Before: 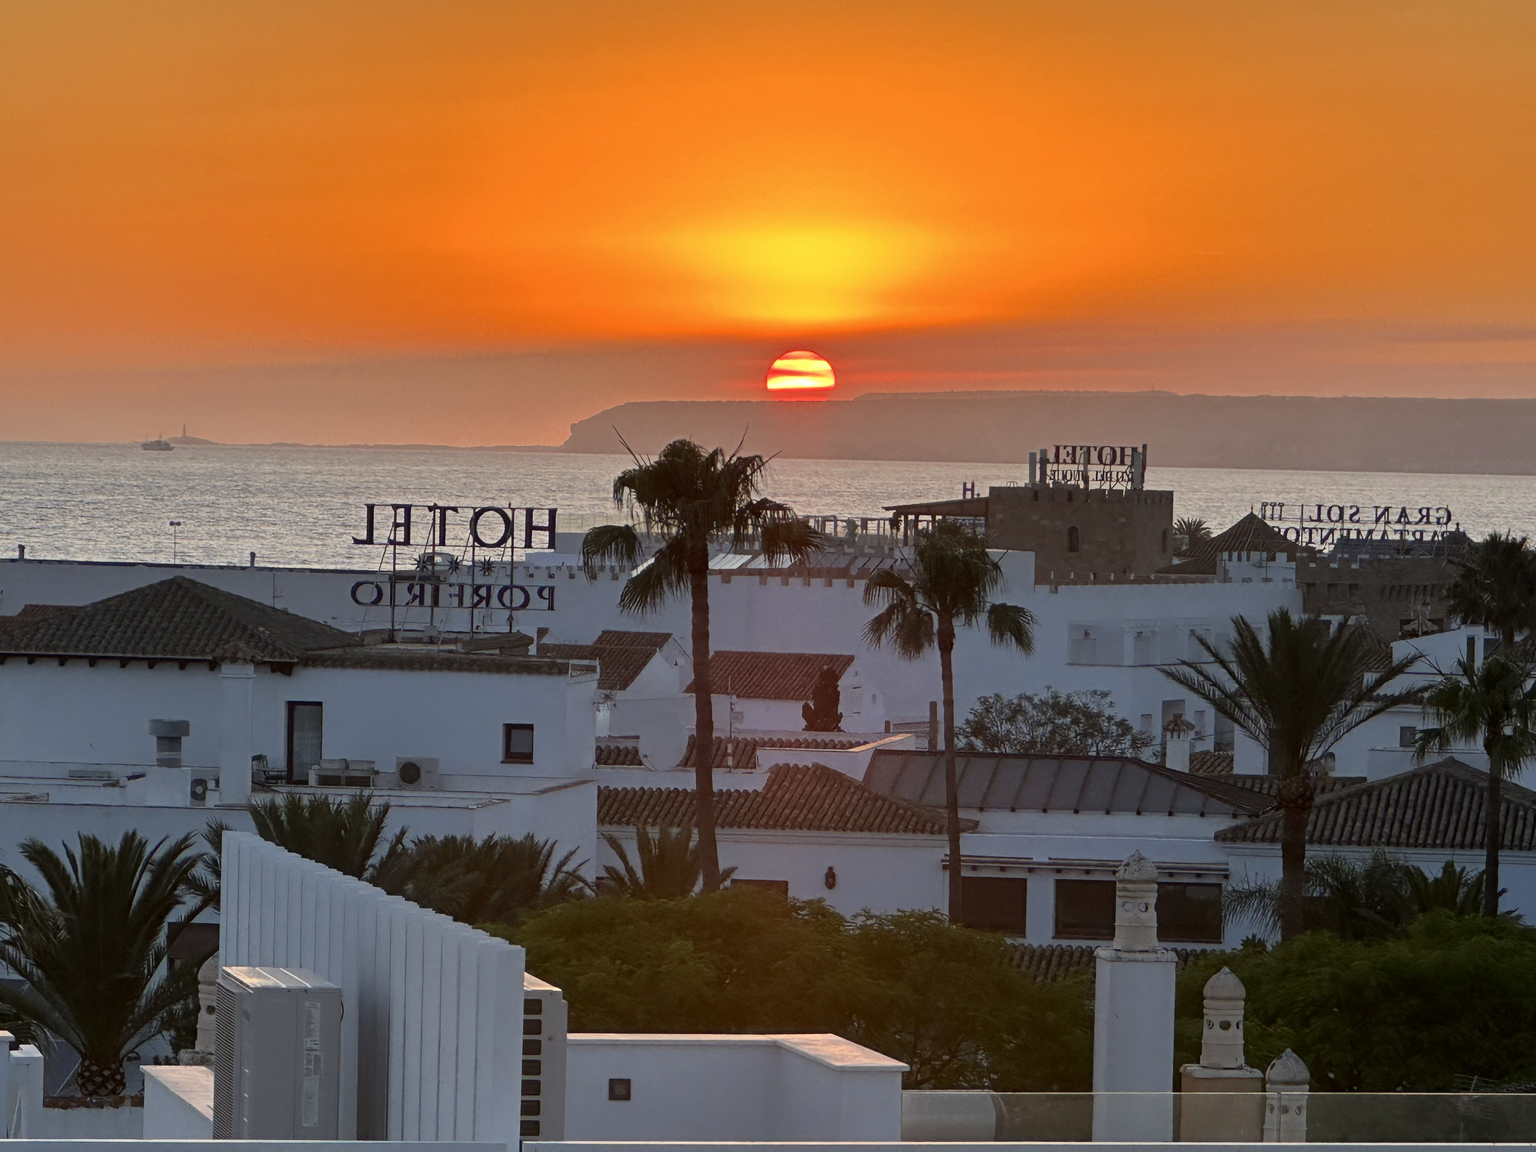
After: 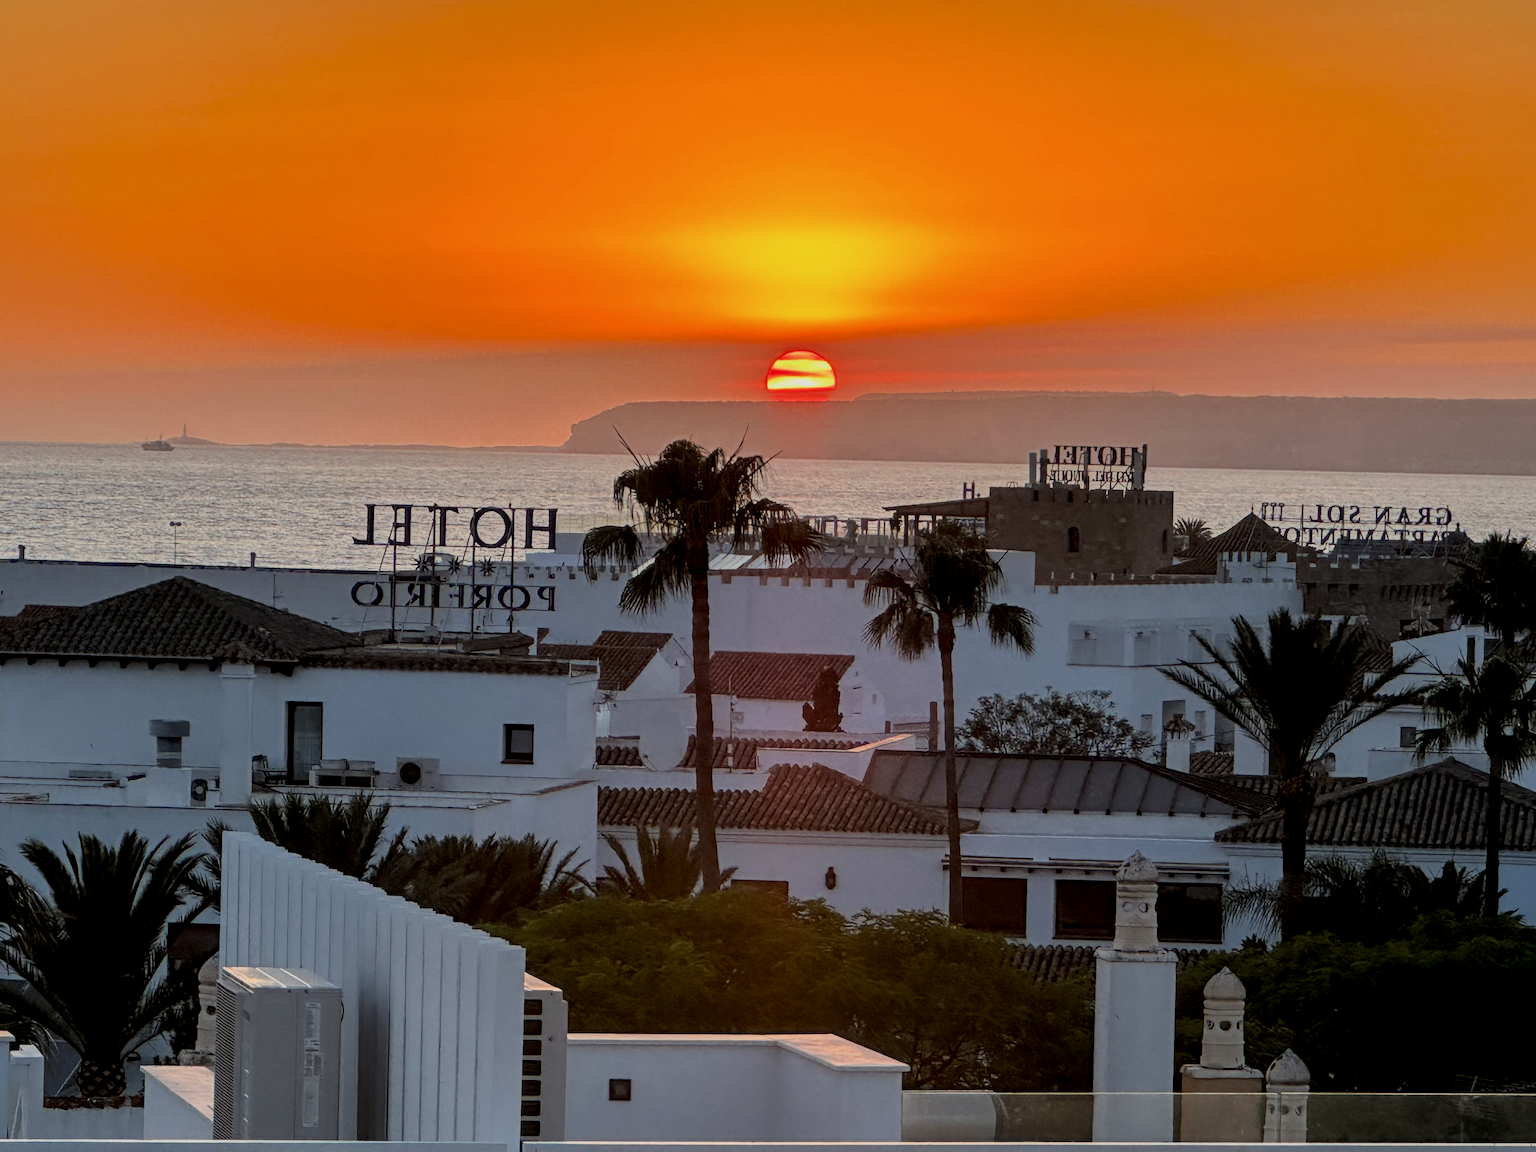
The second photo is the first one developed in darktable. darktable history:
local contrast: detail 130%
filmic rgb: black relative exposure -7.65 EV, white relative exposure 4.56 EV, hardness 3.61, color science v6 (2022)
